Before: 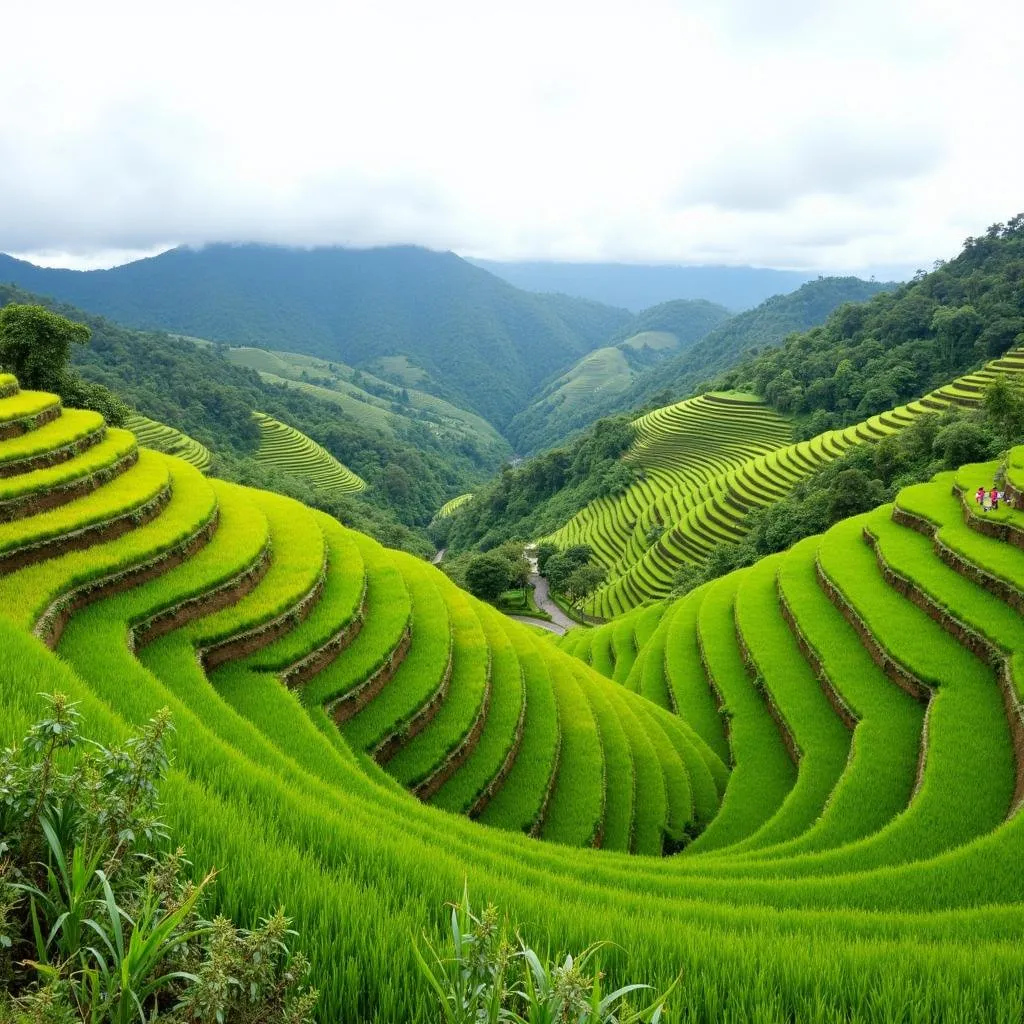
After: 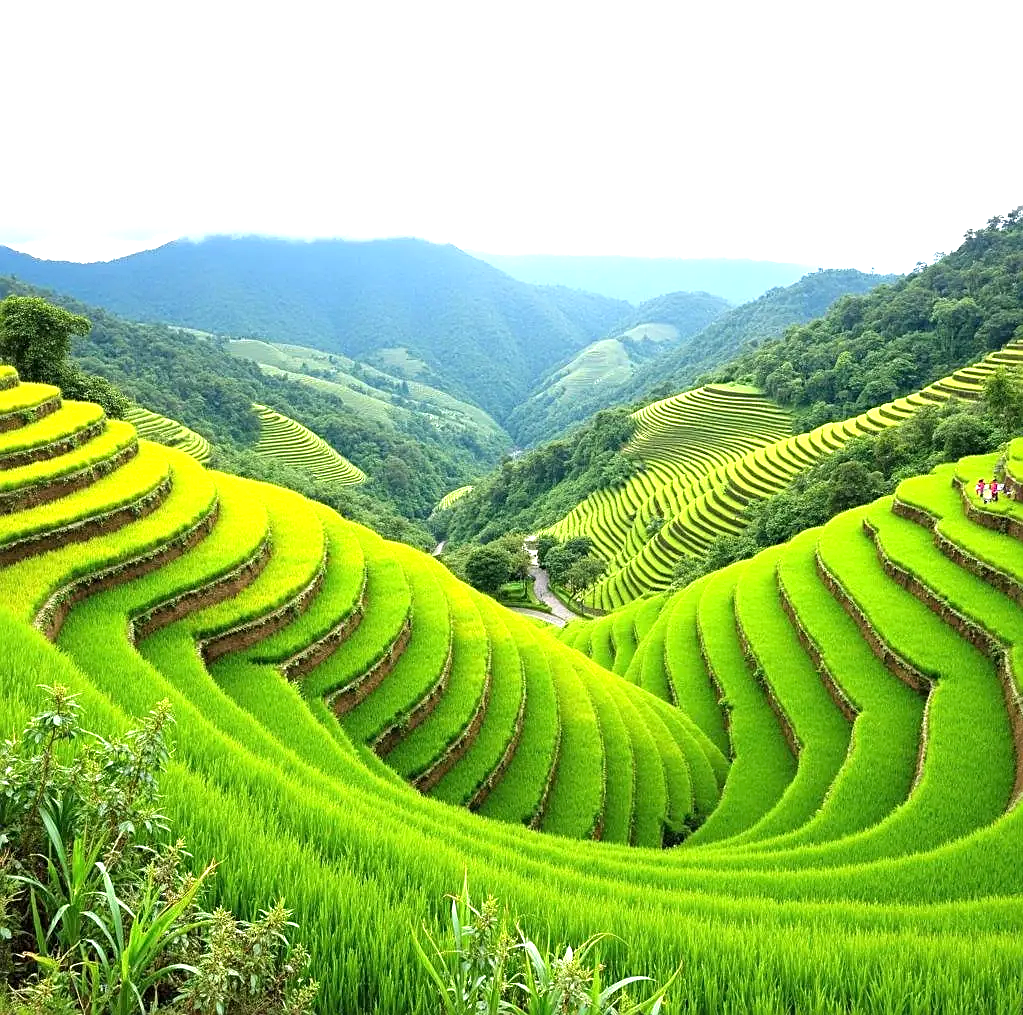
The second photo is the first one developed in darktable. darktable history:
exposure: black level correction 0, exposure 1 EV, compensate exposure bias true, compensate highlight preservation false
sharpen: amount 0.477
crop: top 0.869%, right 0.07%
